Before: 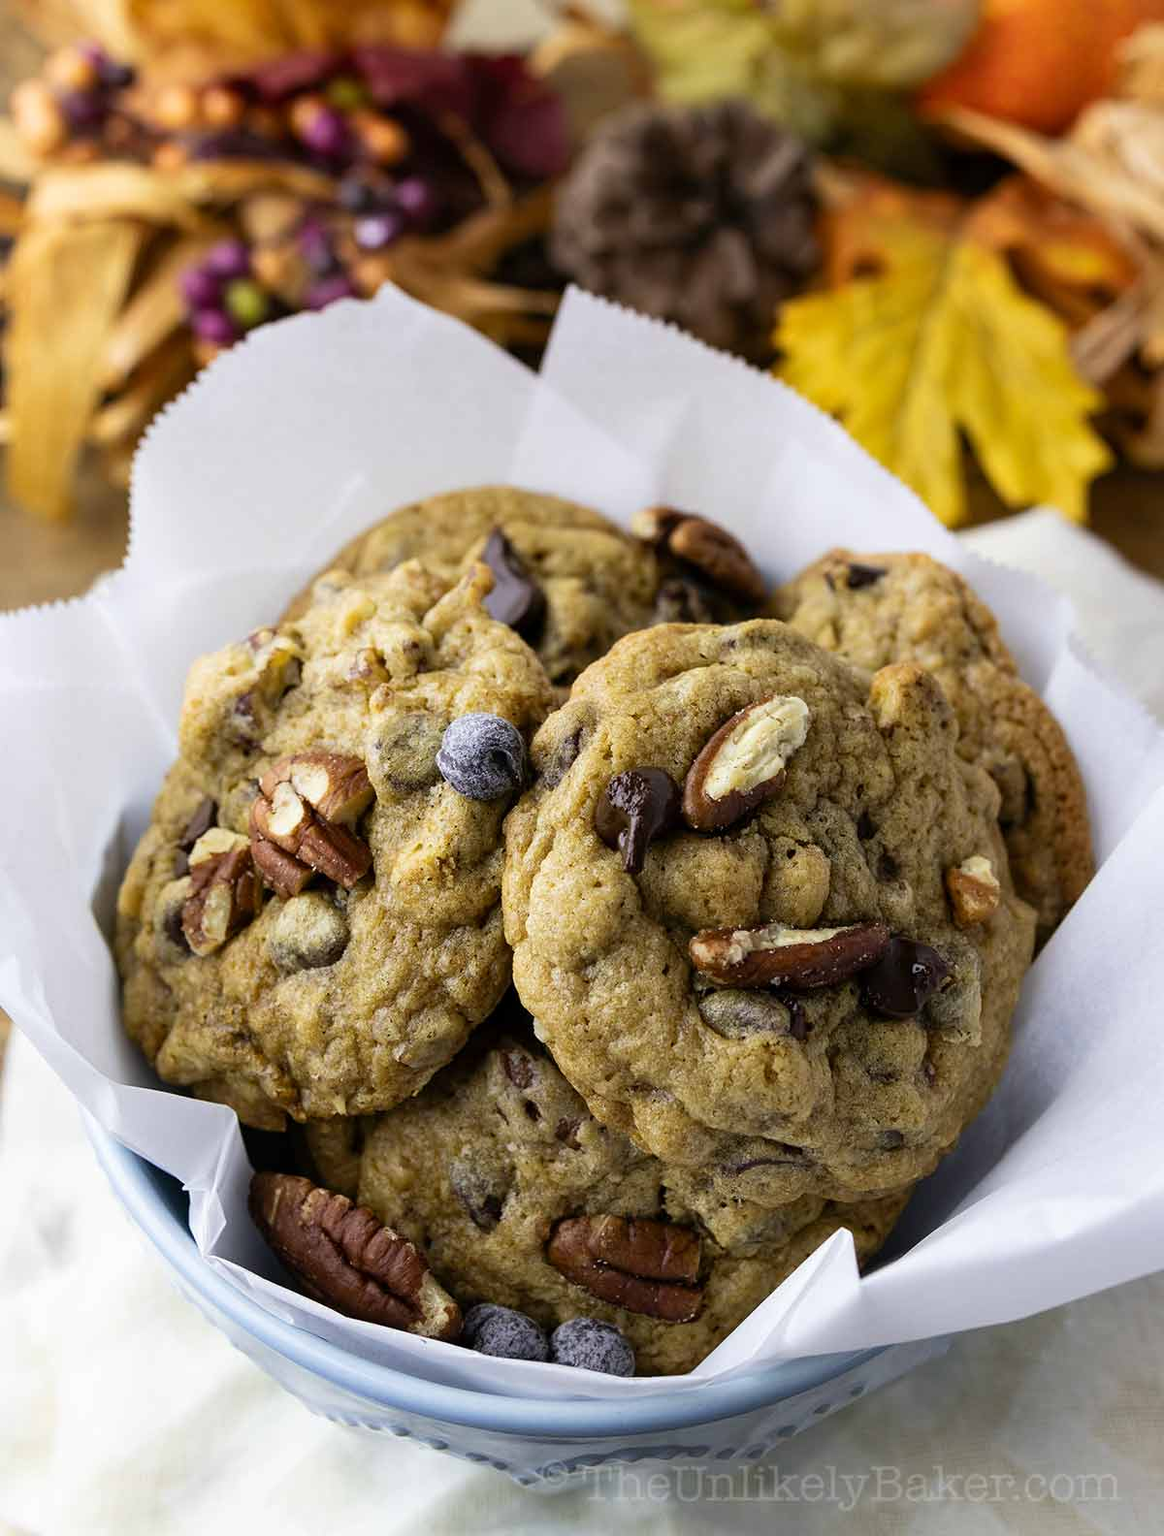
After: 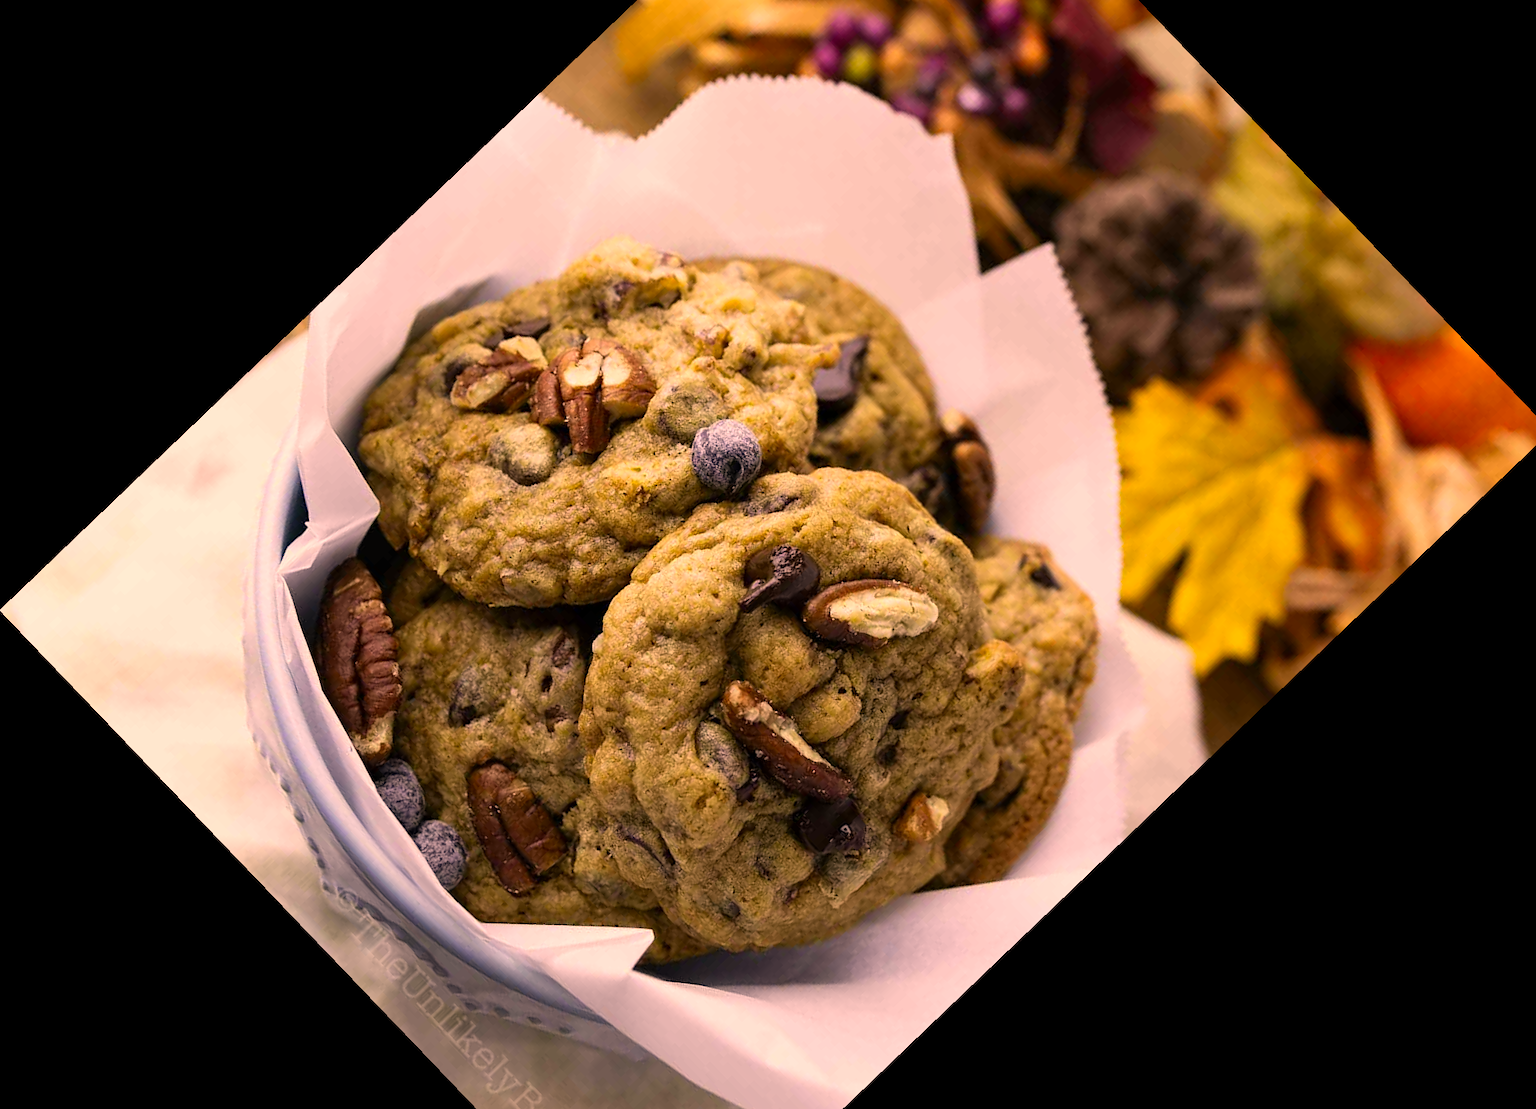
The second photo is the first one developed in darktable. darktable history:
crop and rotate: angle -46.26°, top 16.234%, right 0.912%, bottom 11.704%
tone equalizer: on, module defaults
color correction: highlights a* 21.88, highlights b* 22.25
